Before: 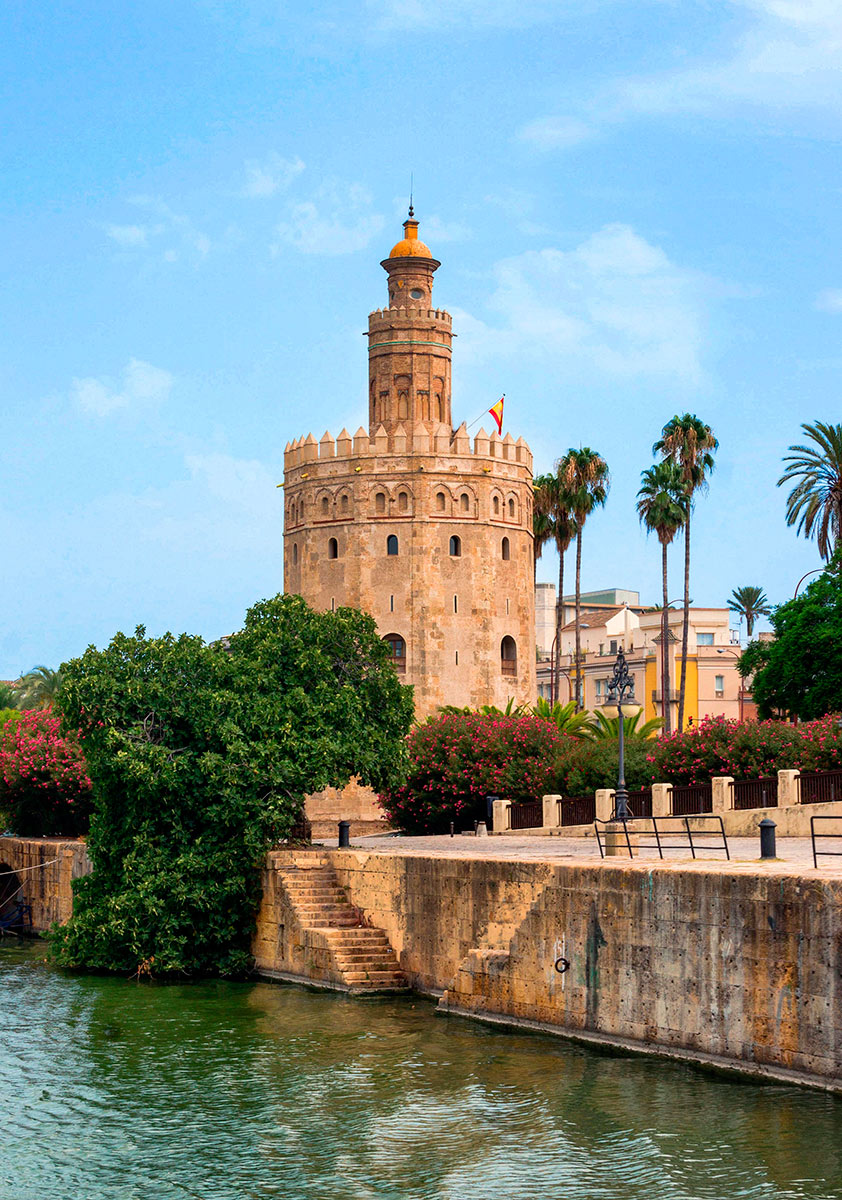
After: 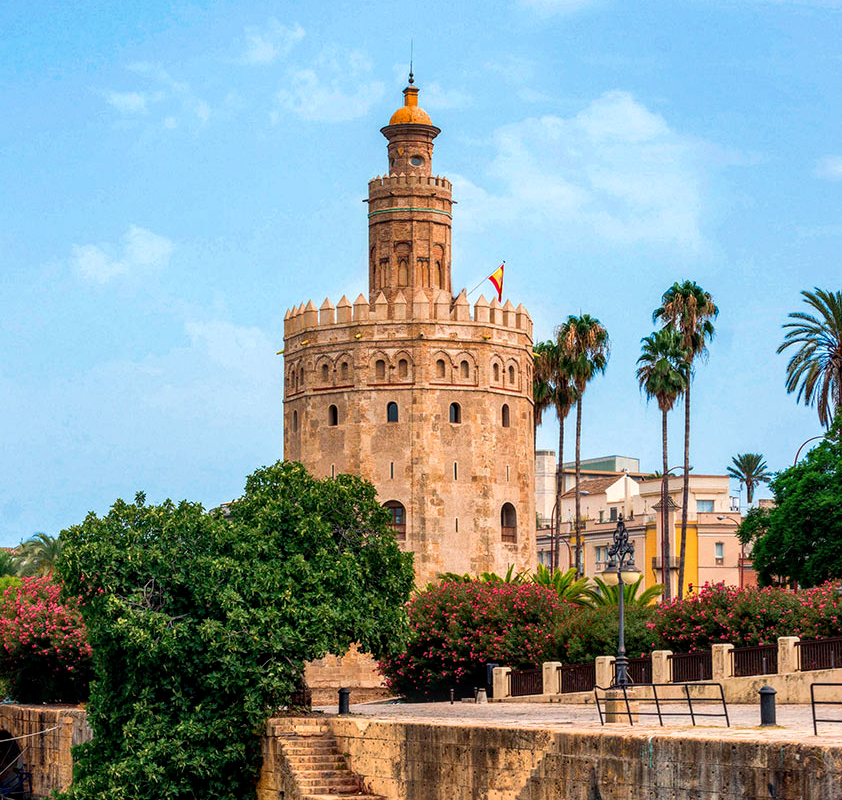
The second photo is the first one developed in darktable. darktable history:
crop: top 11.166%, bottom 22.168%
local contrast: detail 130%
